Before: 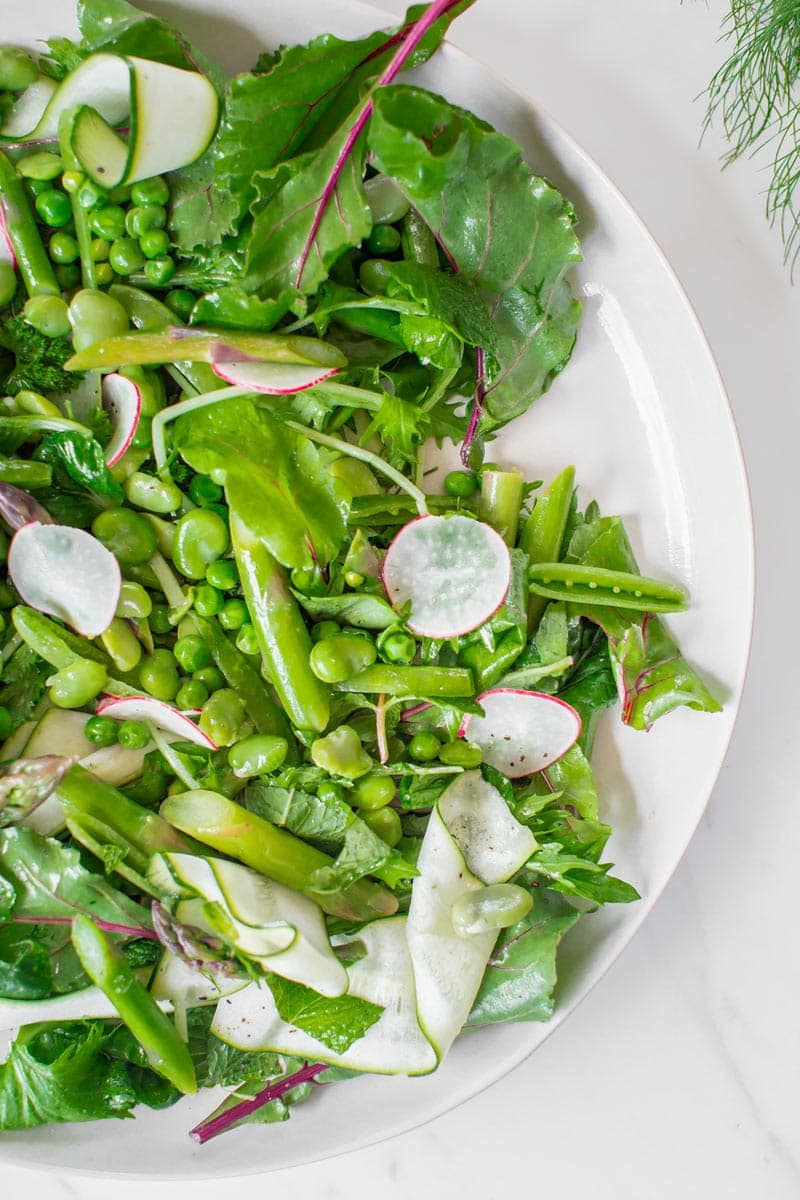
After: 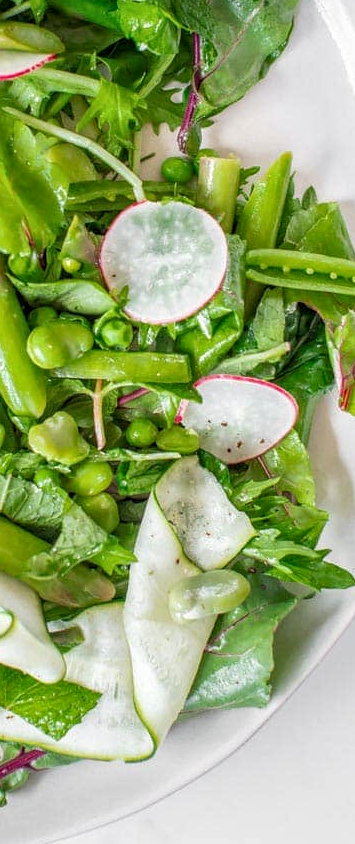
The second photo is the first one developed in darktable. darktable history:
crop: left 35.432%, top 26.233%, right 20.145%, bottom 3.432%
local contrast: on, module defaults
